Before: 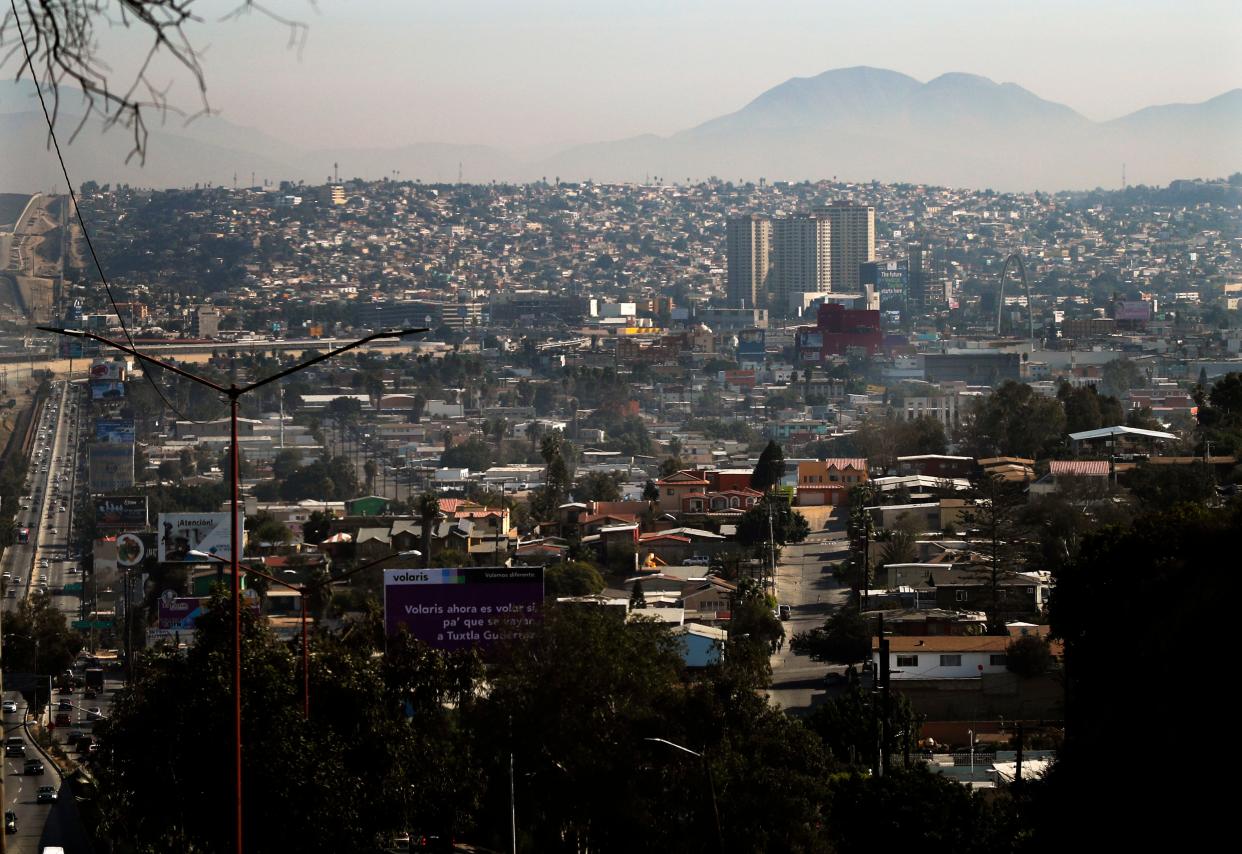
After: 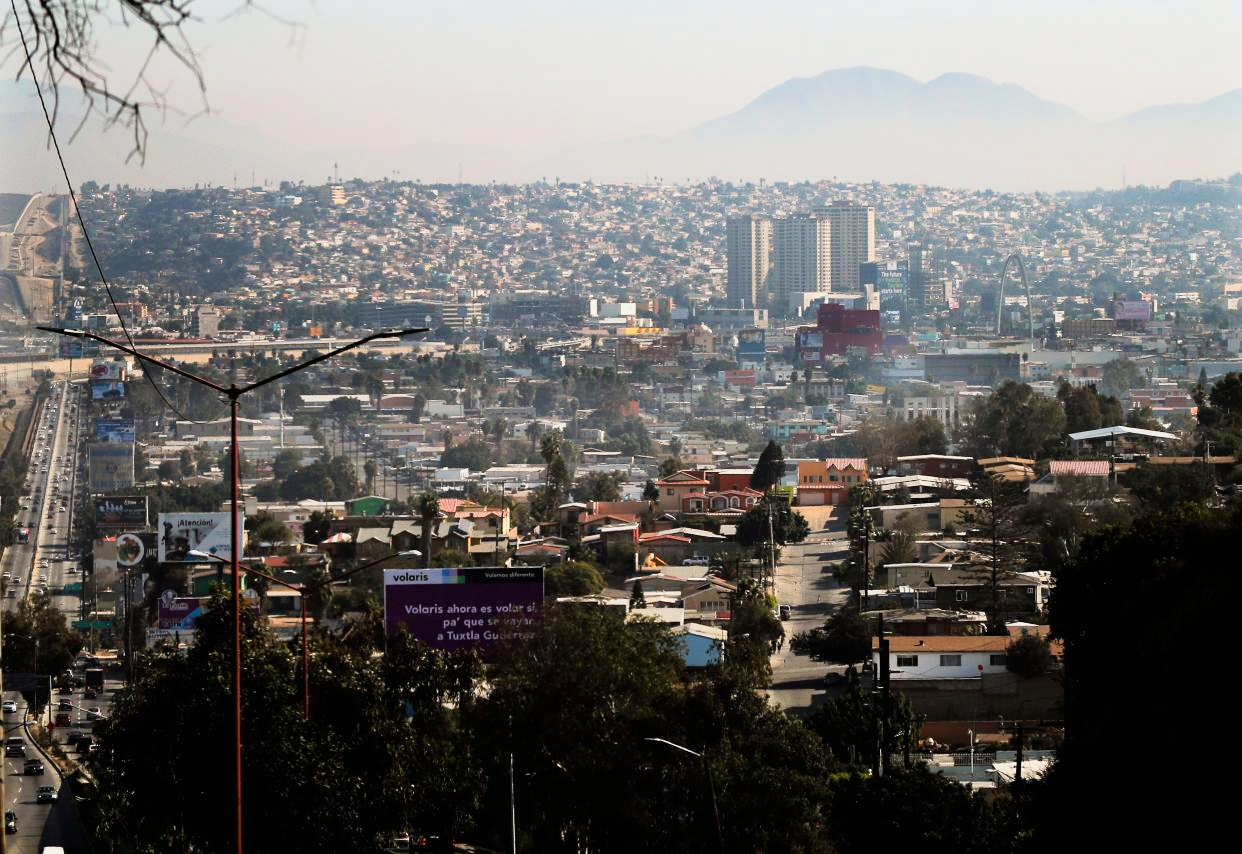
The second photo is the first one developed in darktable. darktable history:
filmic rgb: black relative exposure -16 EV, white relative exposure 4.92 EV, hardness 6.2
exposure: black level correction 0, exposure 1.199 EV, compensate highlight preservation false
